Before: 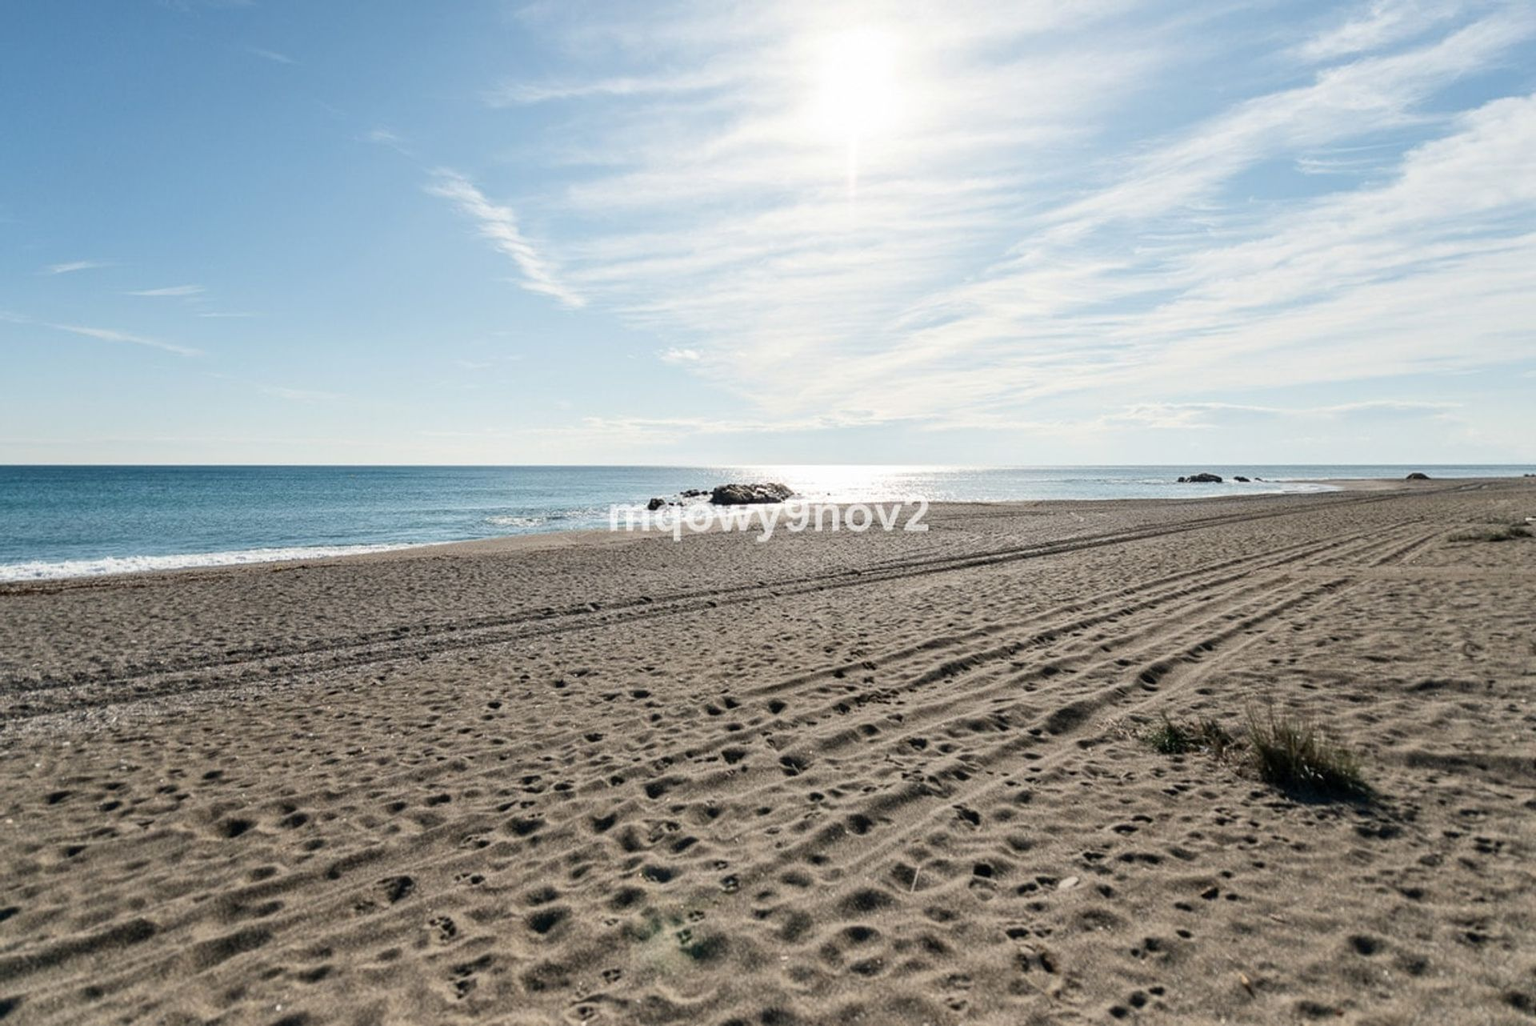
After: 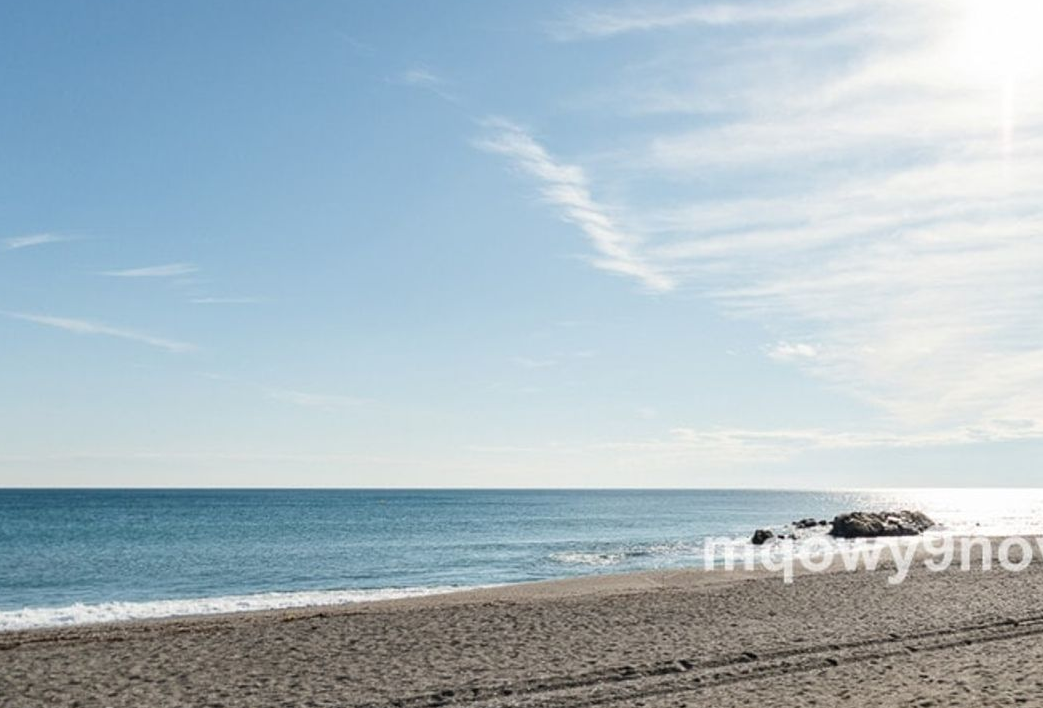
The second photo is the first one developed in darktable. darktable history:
crop and rotate: left 3.068%, top 7.369%, right 42.585%, bottom 37.34%
